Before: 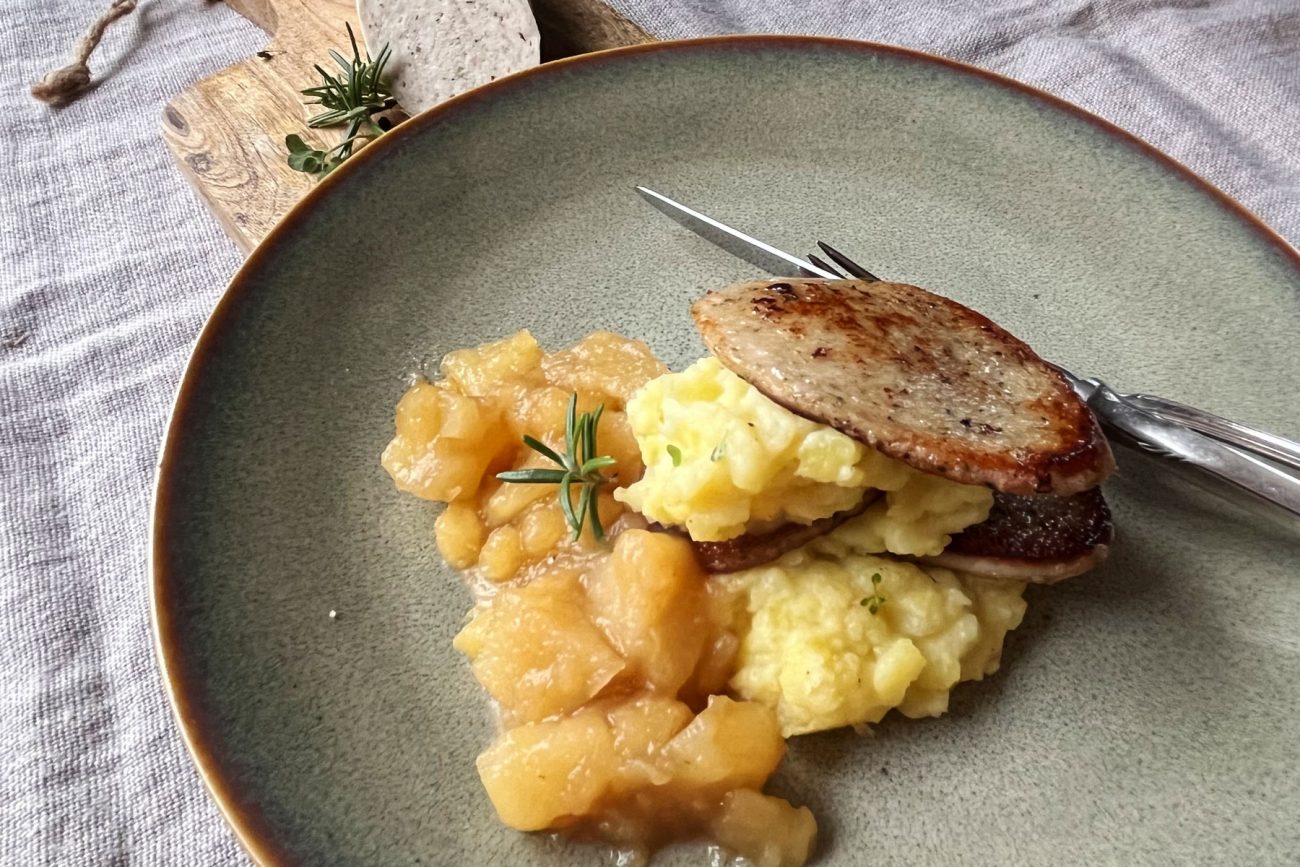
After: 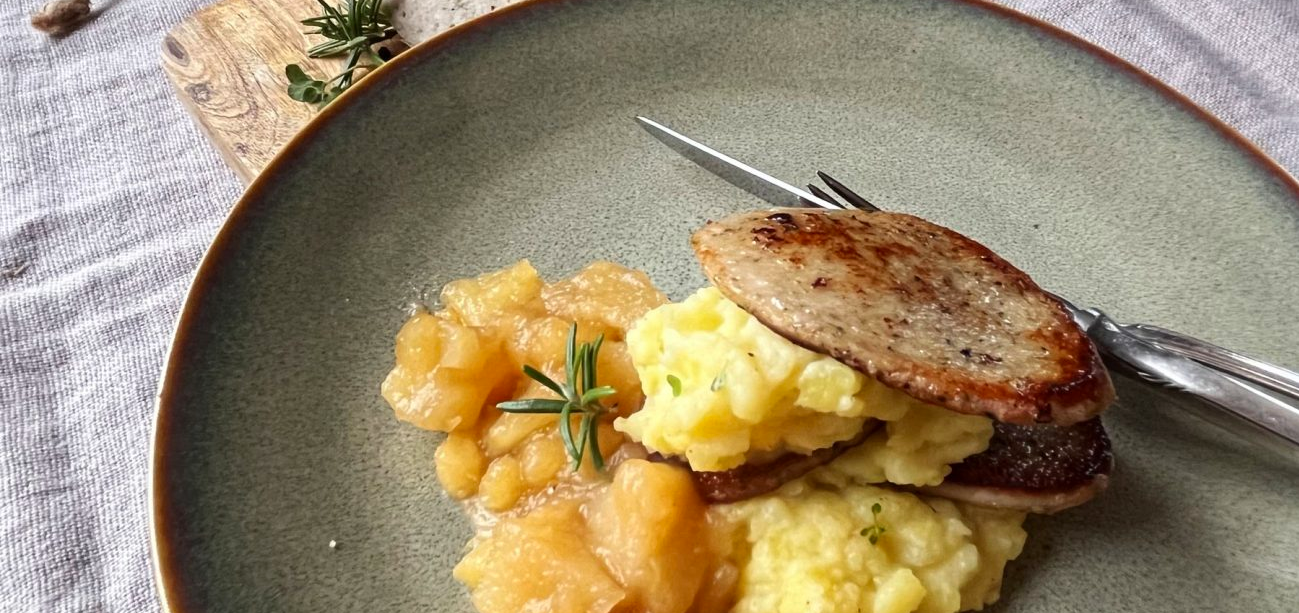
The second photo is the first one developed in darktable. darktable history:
crop and rotate: top 8.293%, bottom 20.996%
contrast brightness saturation: saturation 0.1
